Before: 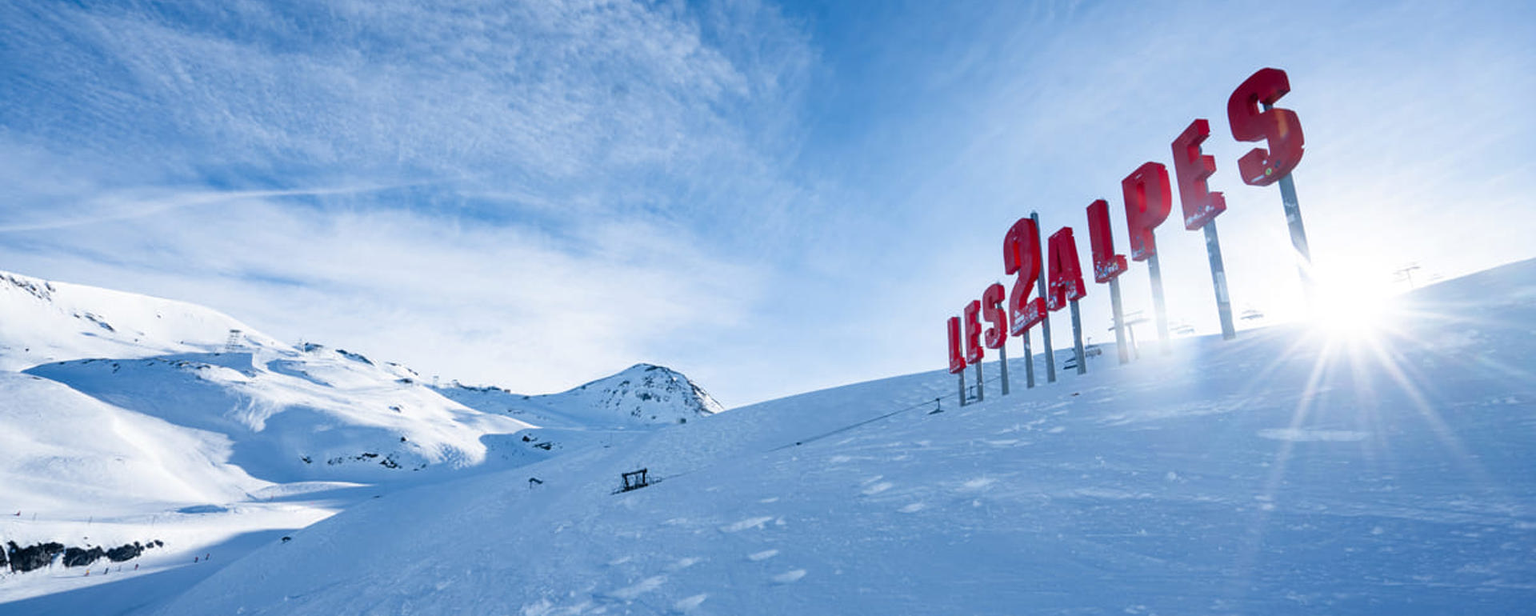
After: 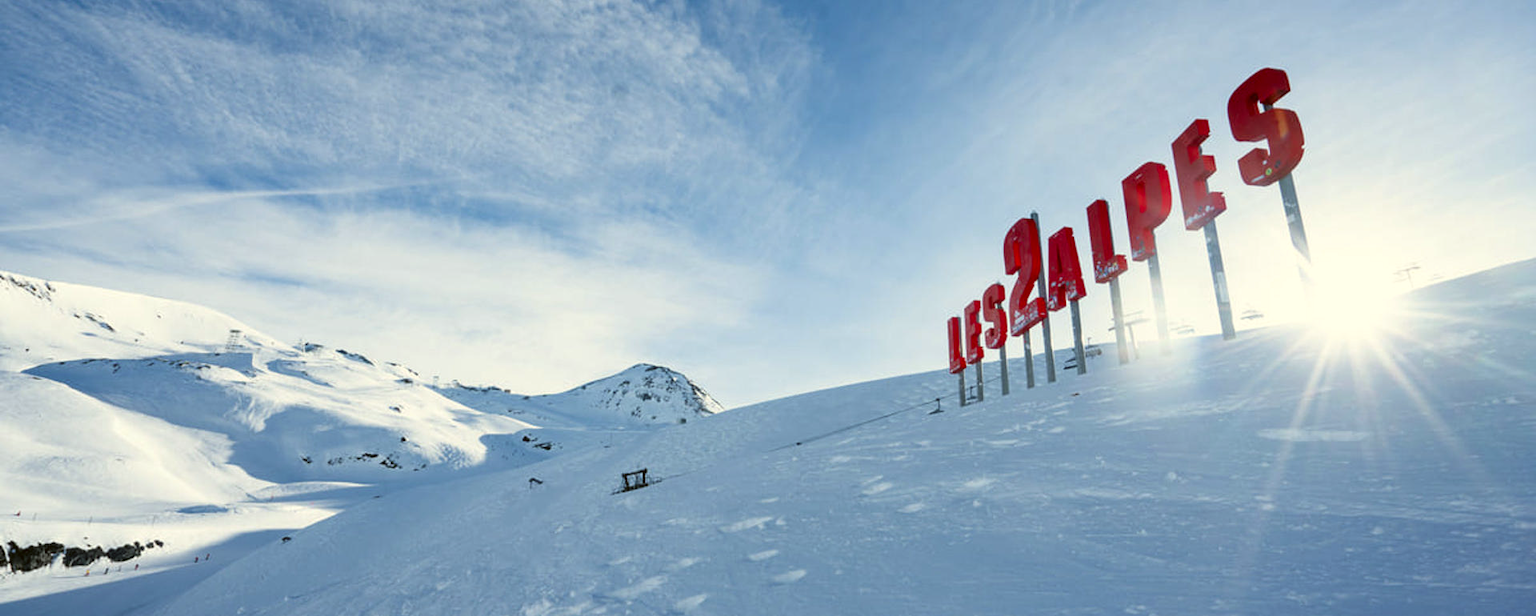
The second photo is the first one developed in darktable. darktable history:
color correction: highlights a* -1.53, highlights b* 10.6, shadows a* 0.37, shadows b* 19.33
contrast brightness saturation: contrast 0.042, saturation 0.068
